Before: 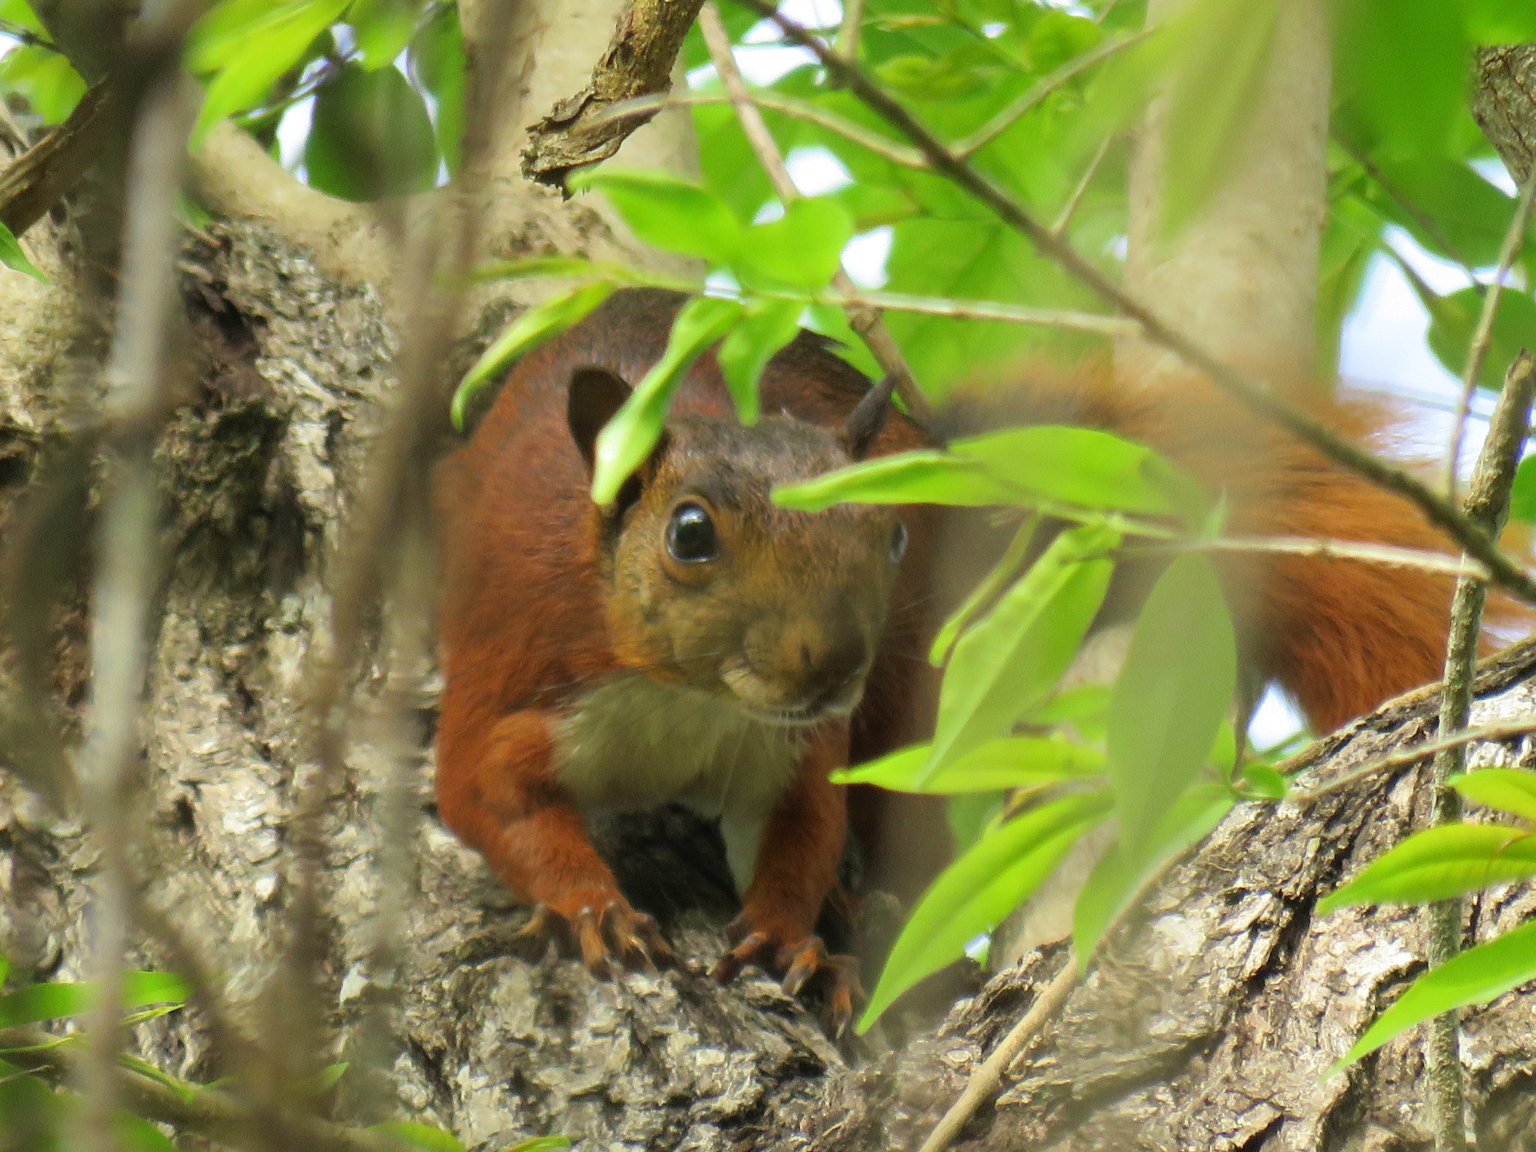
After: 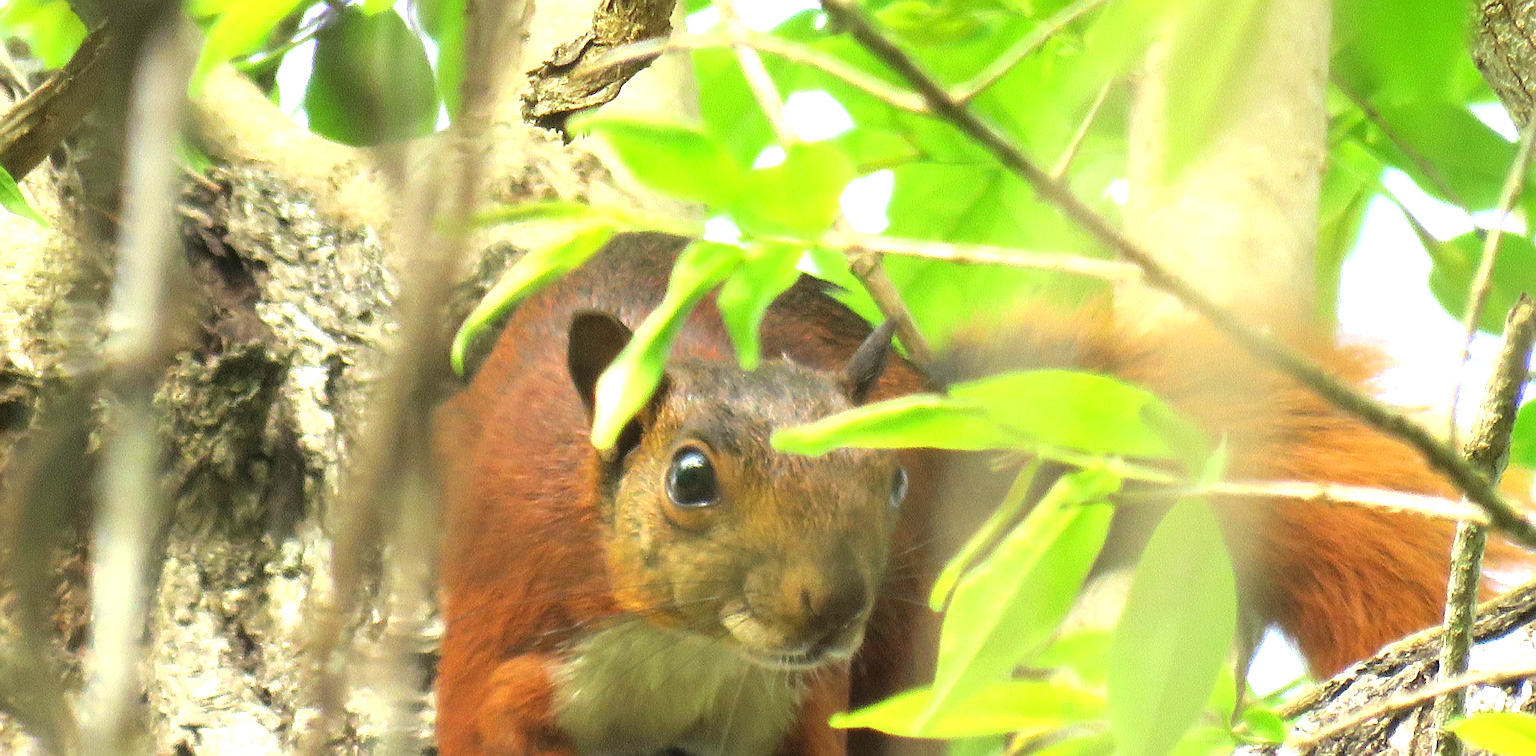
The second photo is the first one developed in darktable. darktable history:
crop and rotate: top 4.848%, bottom 29.503%
sharpen: radius 1.967
exposure: exposure 1.137 EV, compensate highlight preservation false
